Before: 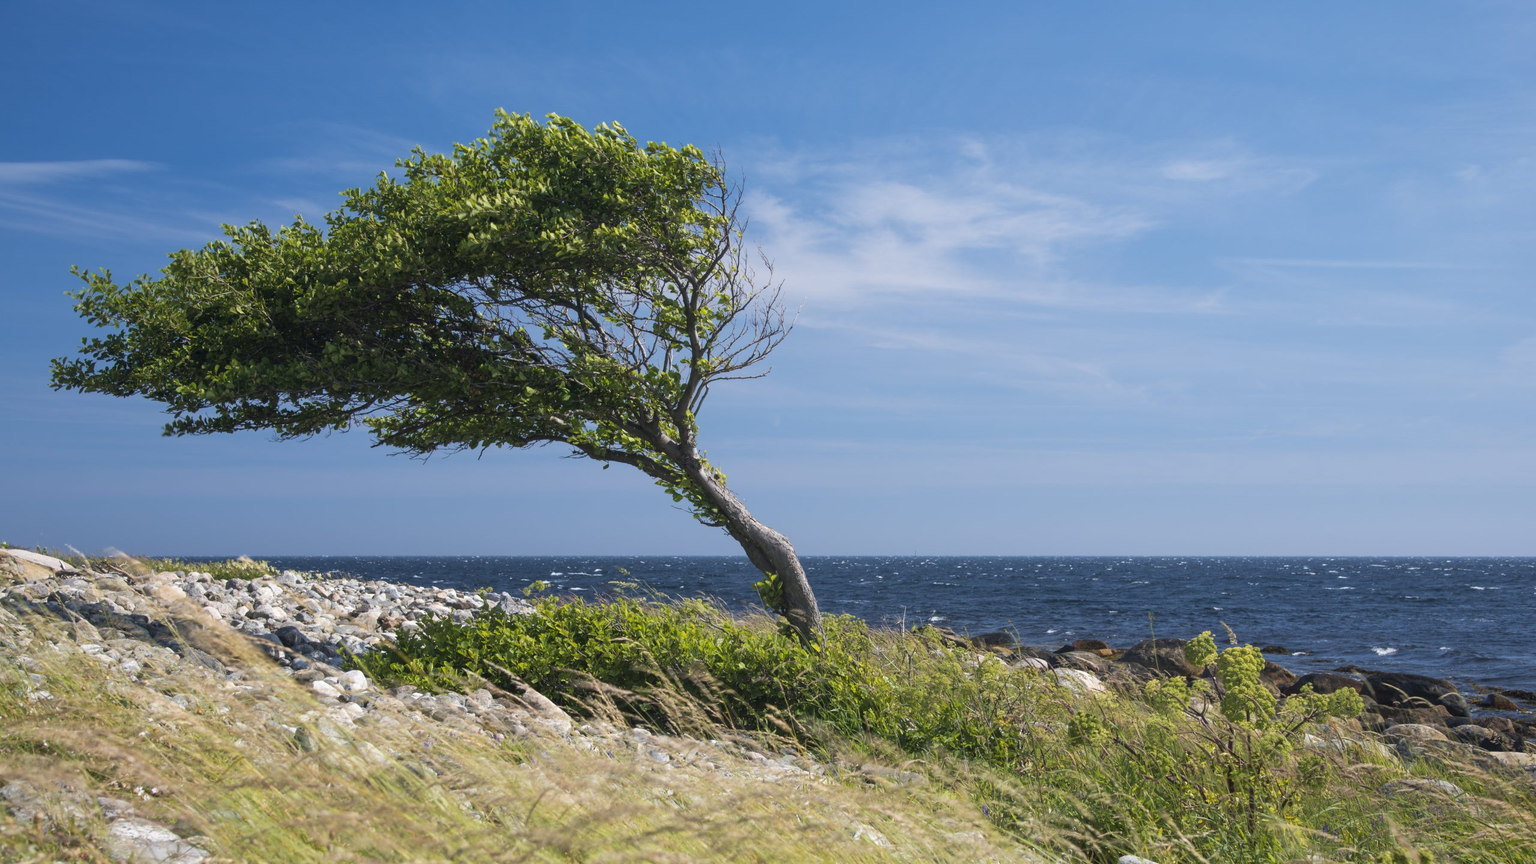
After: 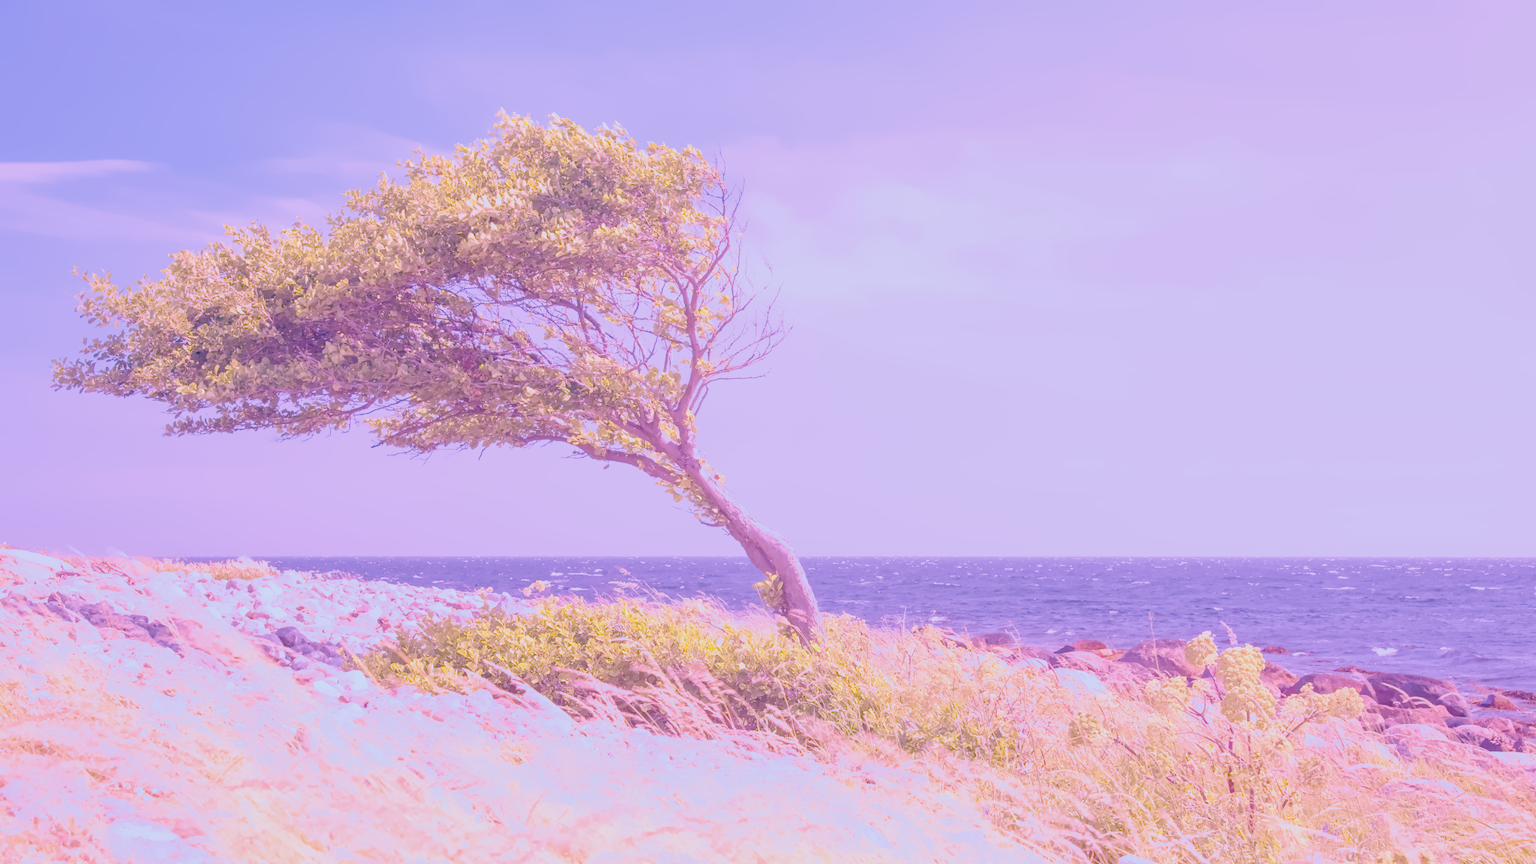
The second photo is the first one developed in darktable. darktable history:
local contrast: on, module defaults
color calibration: x 0.38, y 0.39, temperature 4086.04 K
denoise (profiled): preserve shadows 1.52, scattering 0.002, a [-1, 0, 0], compensate highlight preservation false
exposure: black level correction 0, exposure 0.7 EV, compensate exposure bias true, compensate highlight preservation false
filmic rgb: black relative exposure -6.82 EV, white relative exposure 5.89 EV, hardness 2.71
haze removal: compatibility mode true, adaptive false
highlight reconstruction: on, module defaults
lens correction: scale 1, crop 1, focal 35, aperture 9, distance 1000, camera "Canon EOS RP", lens "Canon RF 35mm F1.8 MACRO IS STM"
white balance: red 2.229, blue 1.46
velvia: on, module defaults
color balance rgb: perceptual saturation grading › global saturation 45%, perceptual saturation grading › highlights -25%, perceptual saturation grading › shadows 50%, perceptual brilliance grading › global brilliance 3%, global vibrance 3%
